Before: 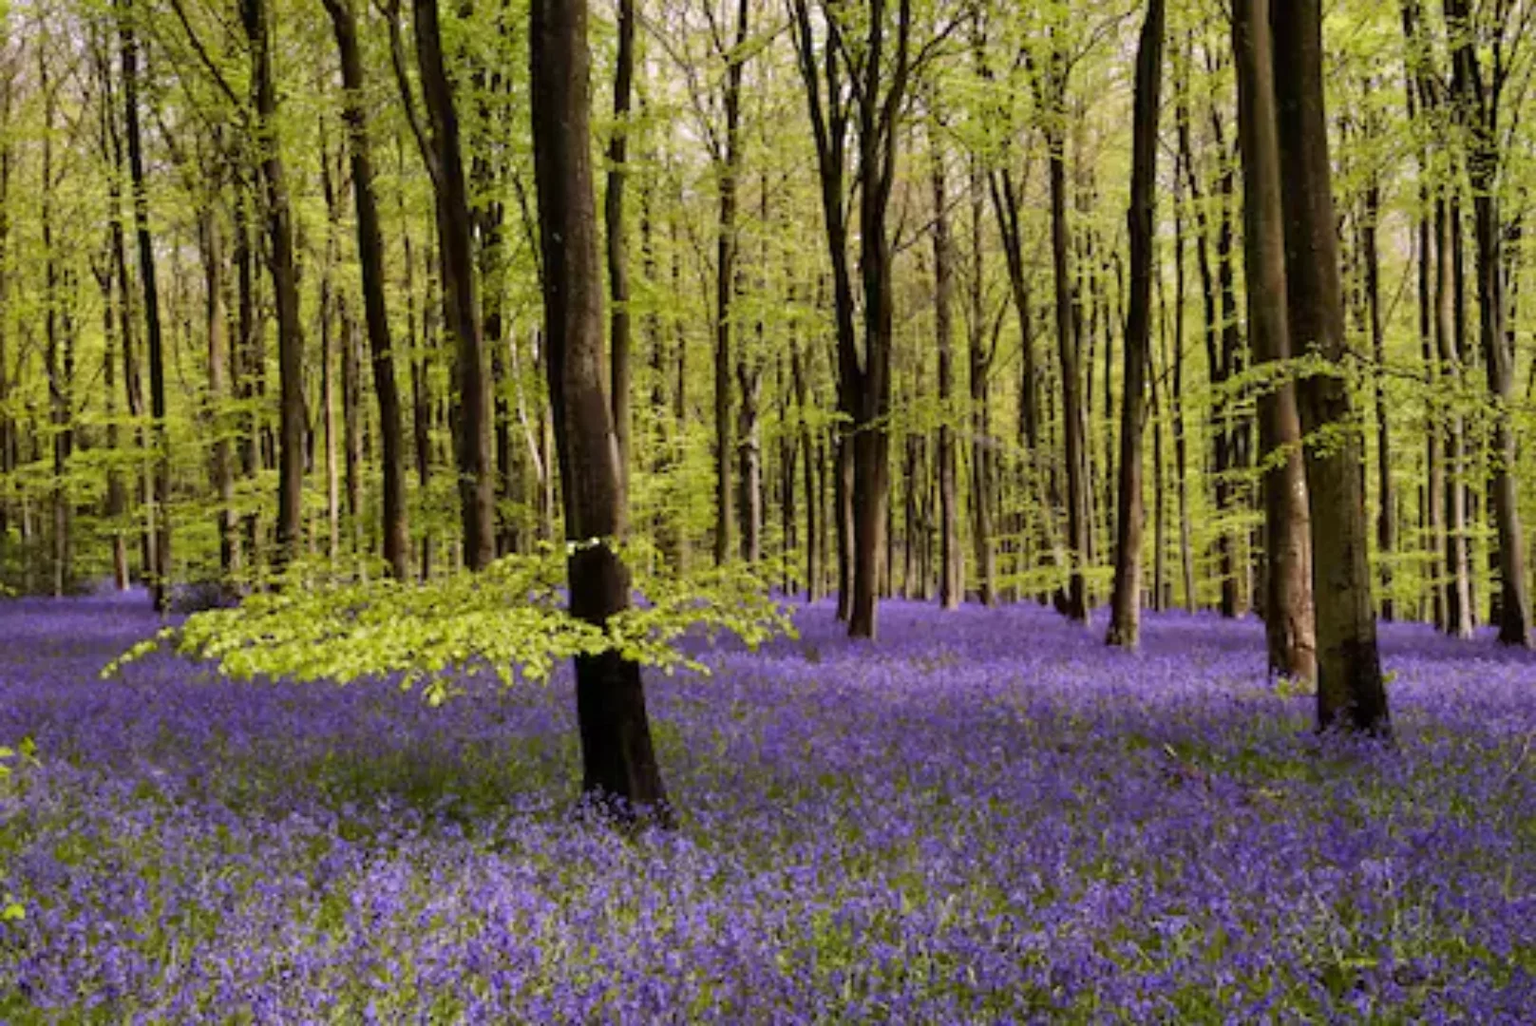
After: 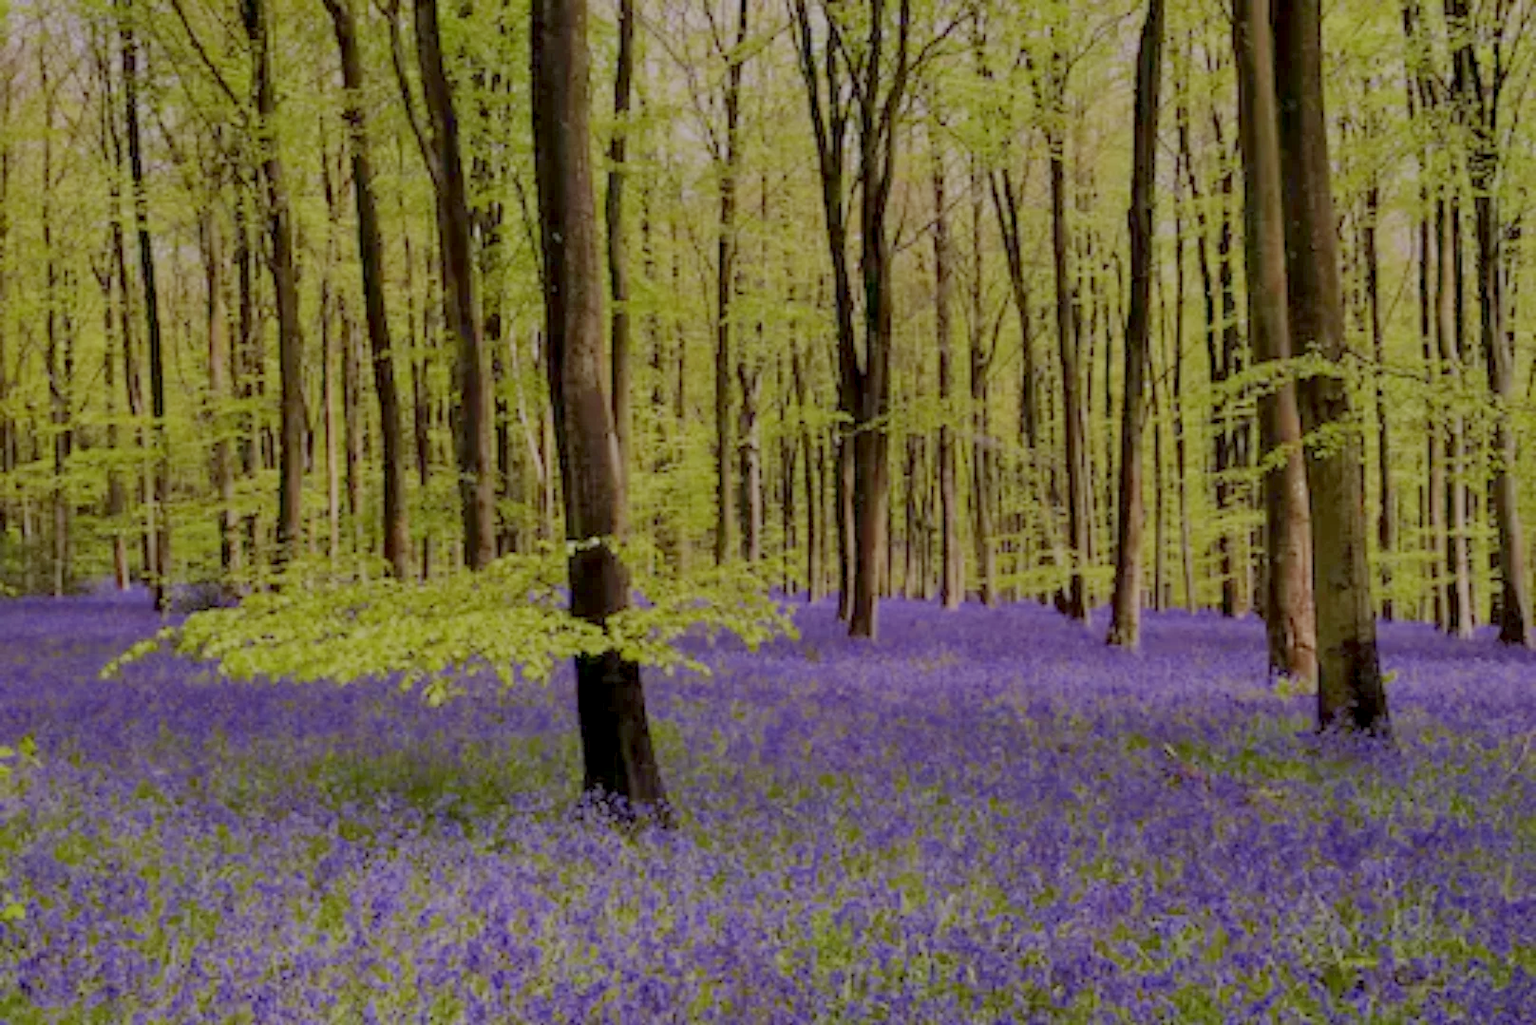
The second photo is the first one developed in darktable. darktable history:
local contrast: highlights 25%, shadows 75%, midtone range 0.75
filmic rgb: black relative exposure -14 EV, white relative exposure 8 EV, threshold 3 EV, hardness 3.74, latitude 50%, contrast 0.5, color science v5 (2021), contrast in shadows safe, contrast in highlights safe, enable highlight reconstruction true
